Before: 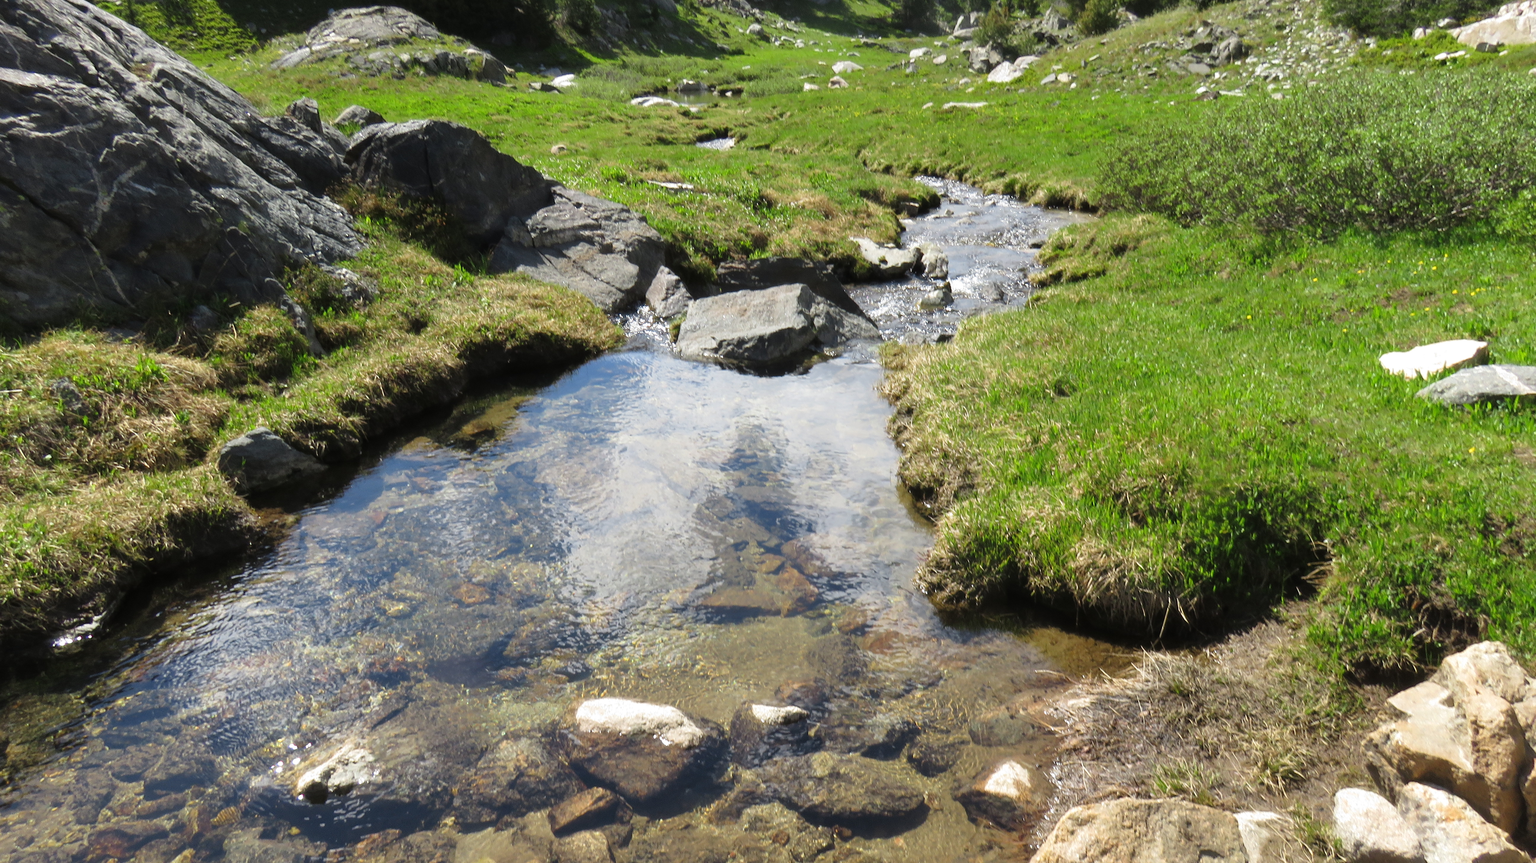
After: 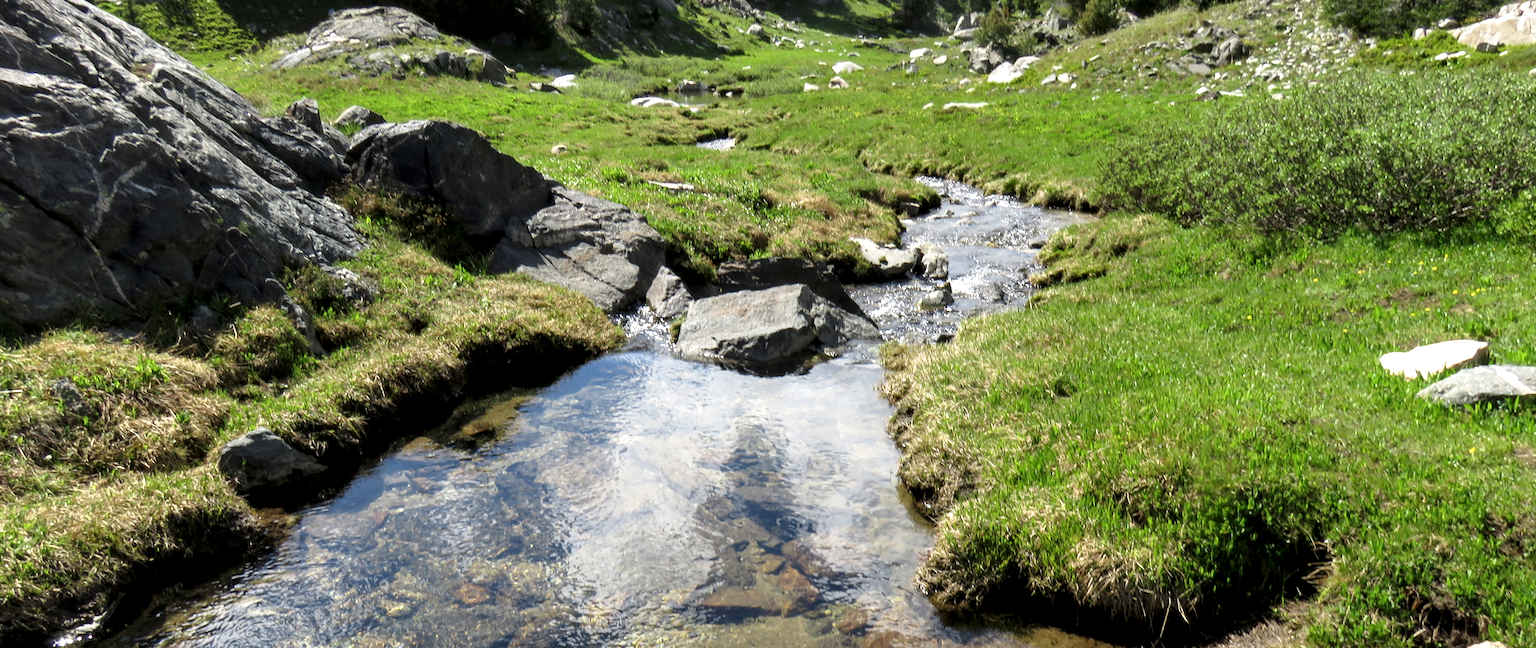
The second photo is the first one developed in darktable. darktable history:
crop: bottom 24.766%
local contrast: detail 135%, midtone range 0.749
